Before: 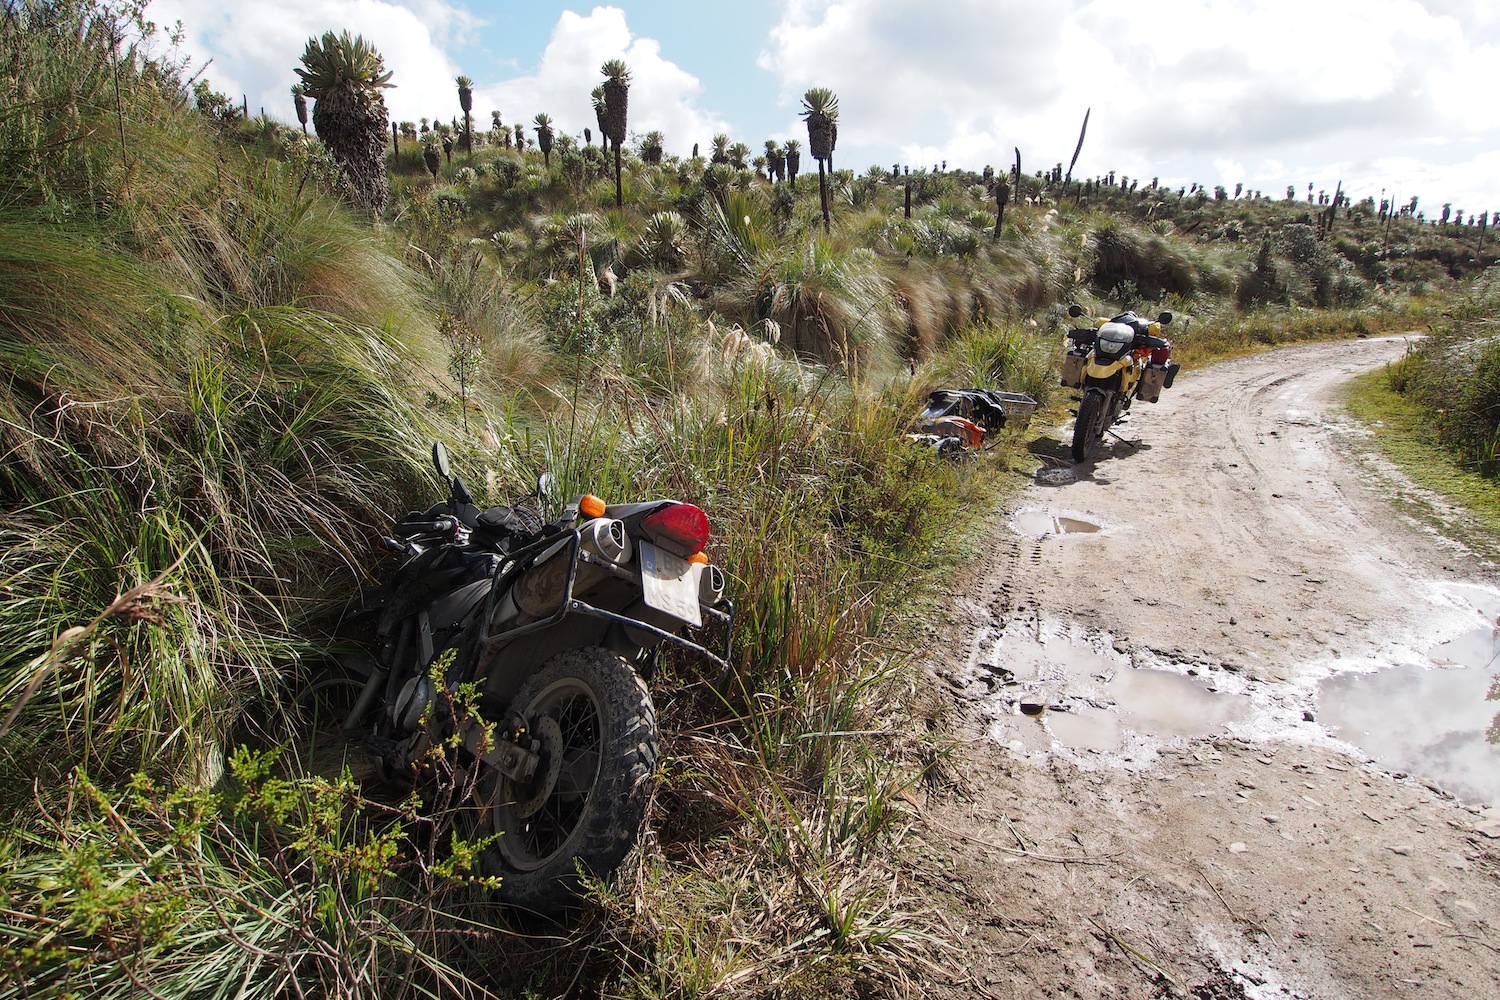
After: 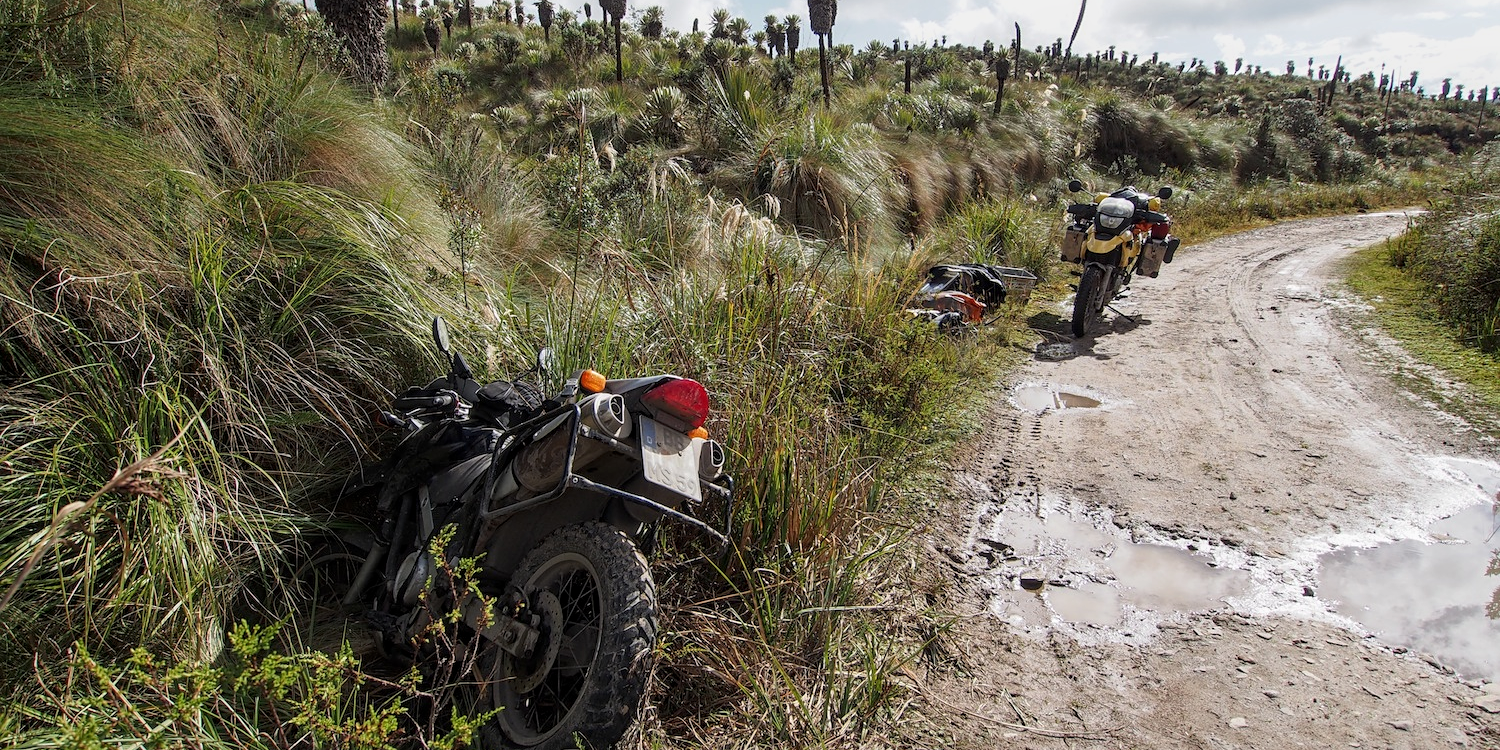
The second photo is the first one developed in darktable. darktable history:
local contrast: on, module defaults
sharpen: amount 0.2
crop and rotate: top 12.5%, bottom 12.5%
exposure: exposure -0.177 EV, compensate highlight preservation false
